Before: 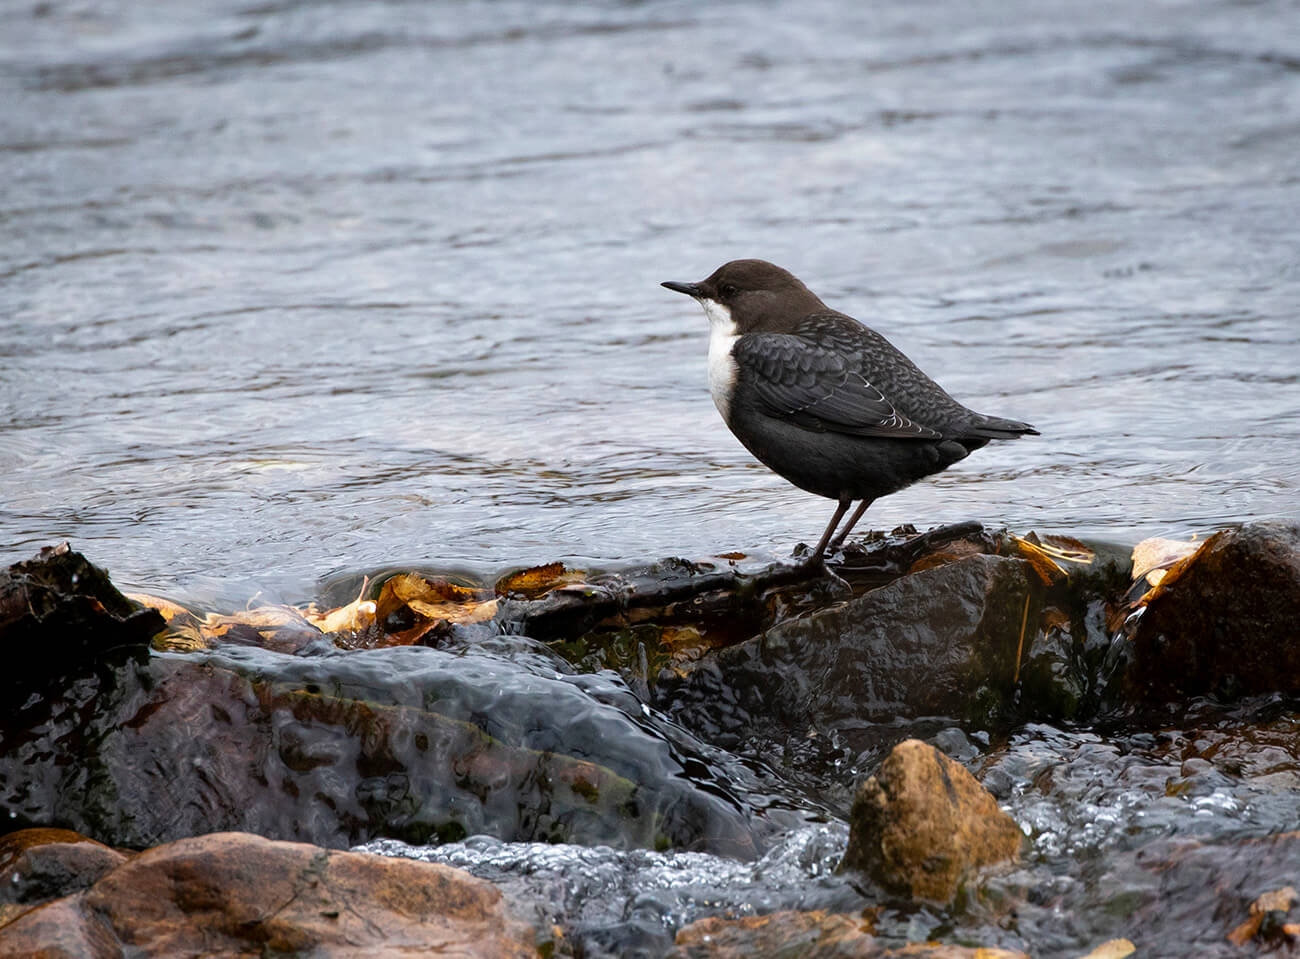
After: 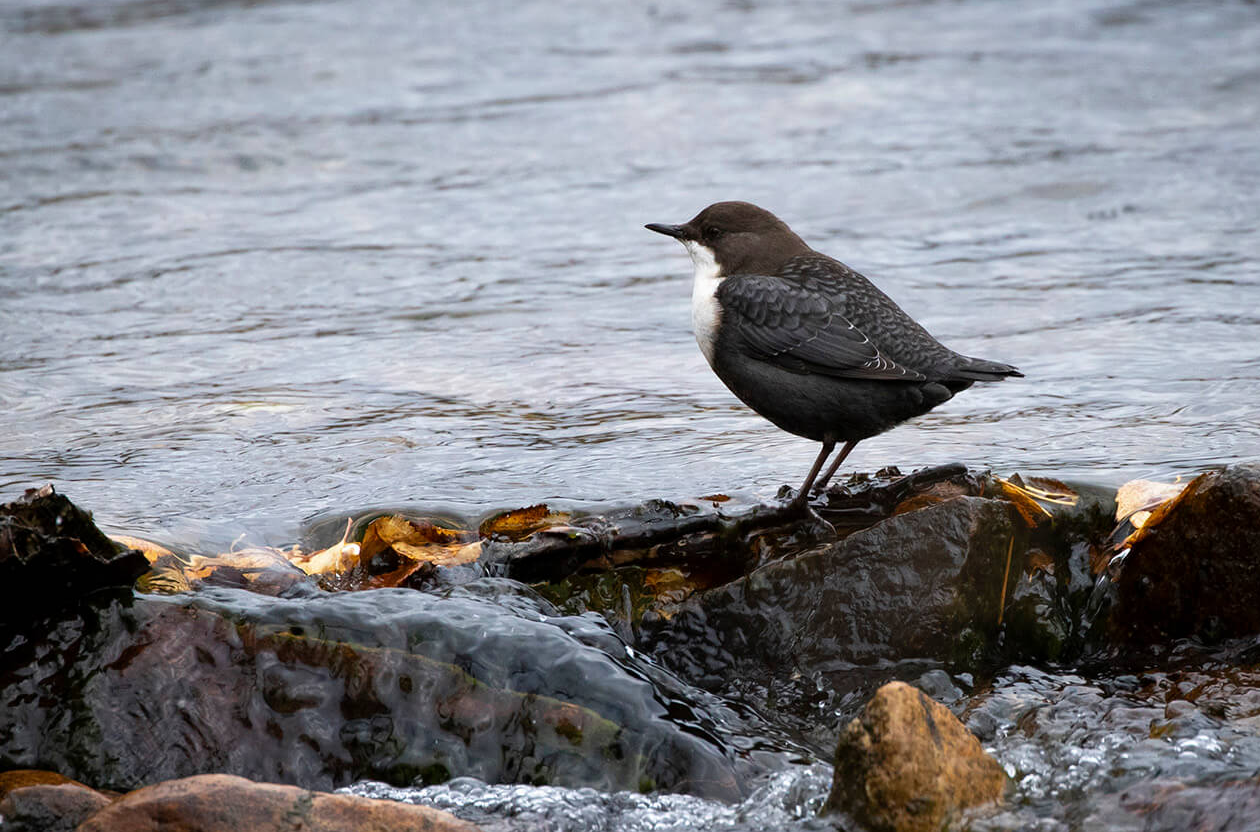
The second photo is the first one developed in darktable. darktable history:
crop: left 1.305%, top 6.087%, right 1.655%, bottom 7.137%
